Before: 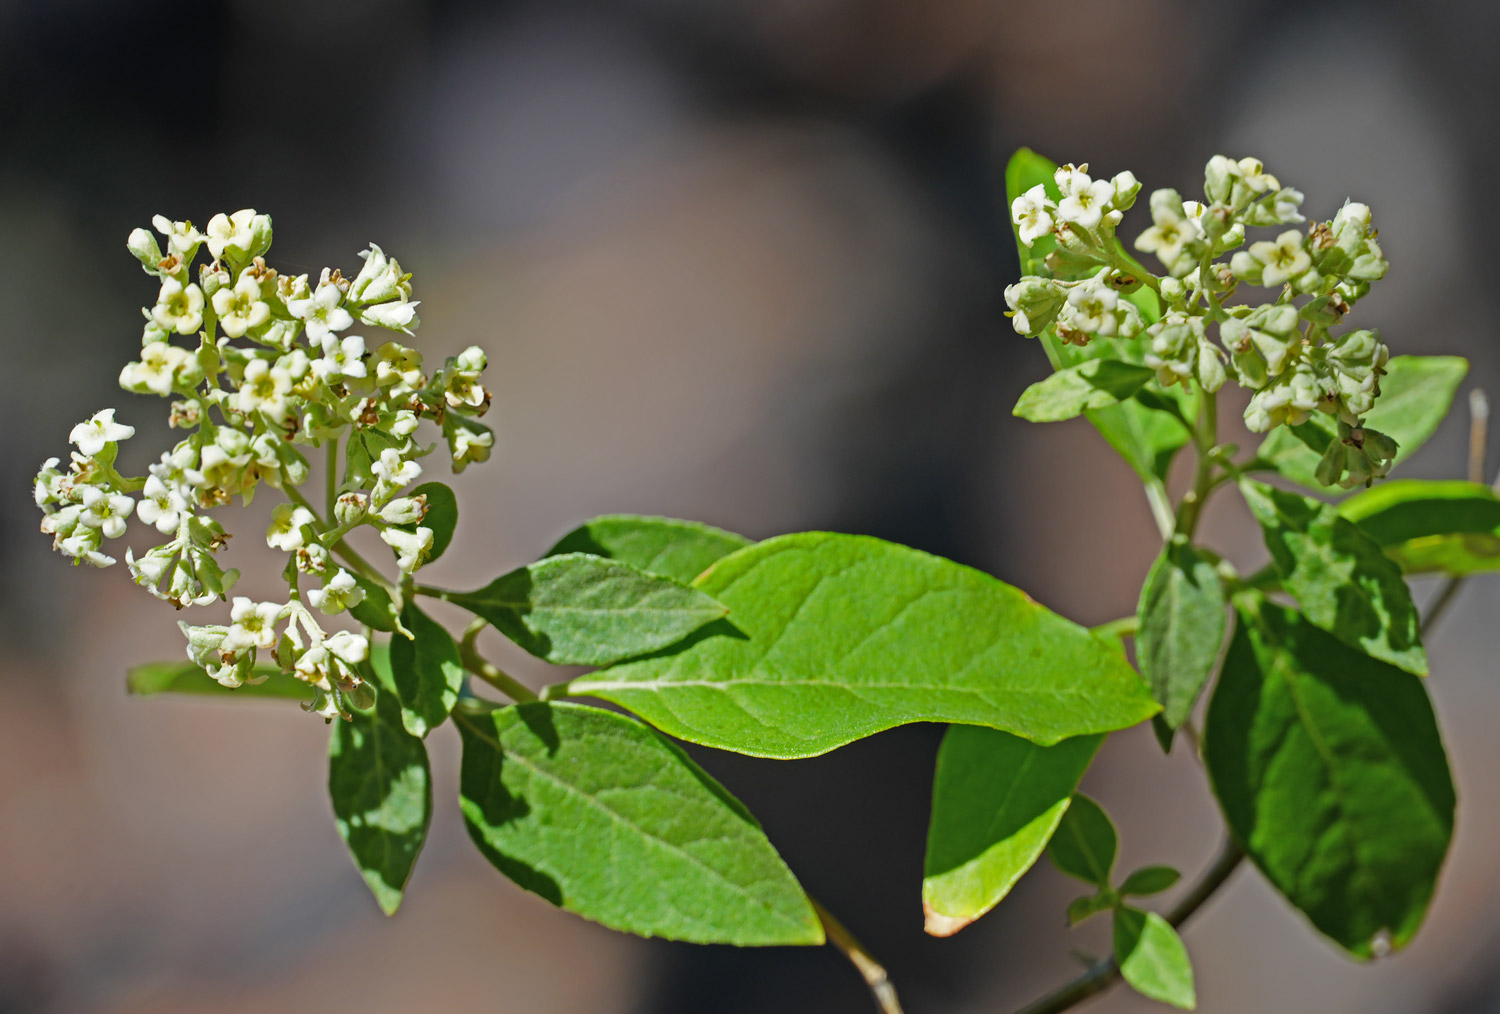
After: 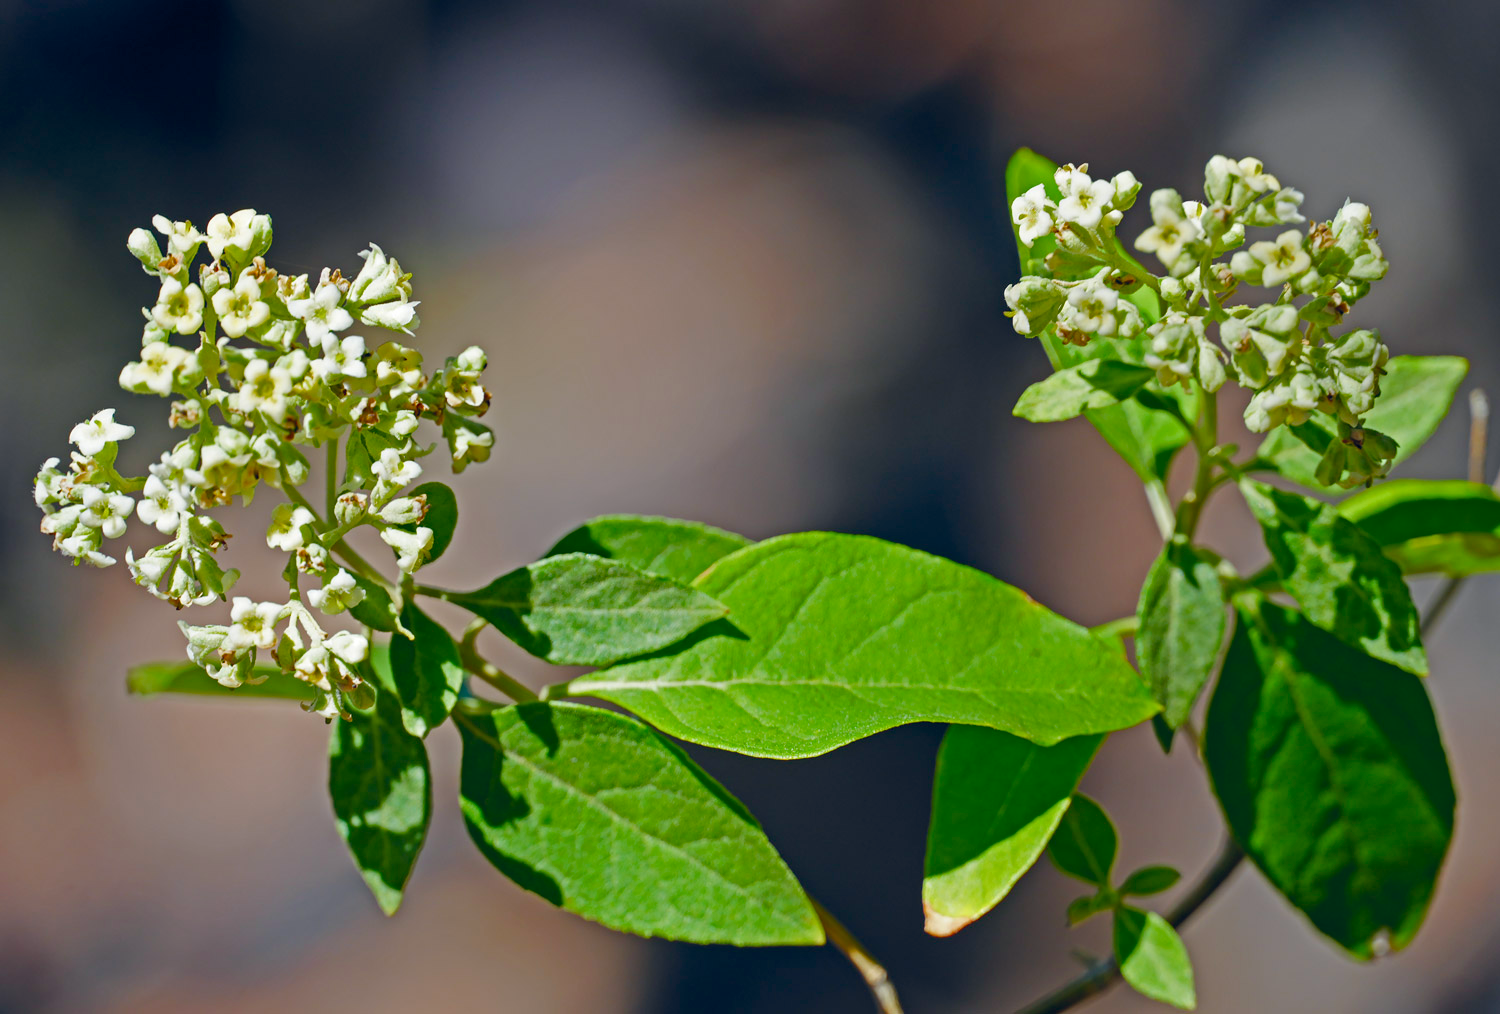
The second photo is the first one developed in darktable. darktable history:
contrast brightness saturation: contrast 0.041, saturation 0.066
color balance rgb: global offset › chroma 0.1%, global offset › hue 249.63°, linear chroma grading › global chroma 0.285%, perceptual saturation grading › global saturation 14.458%, perceptual saturation grading › highlights -30.448%, perceptual saturation grading › shadows 50.797%, global vibrance 14.535%
